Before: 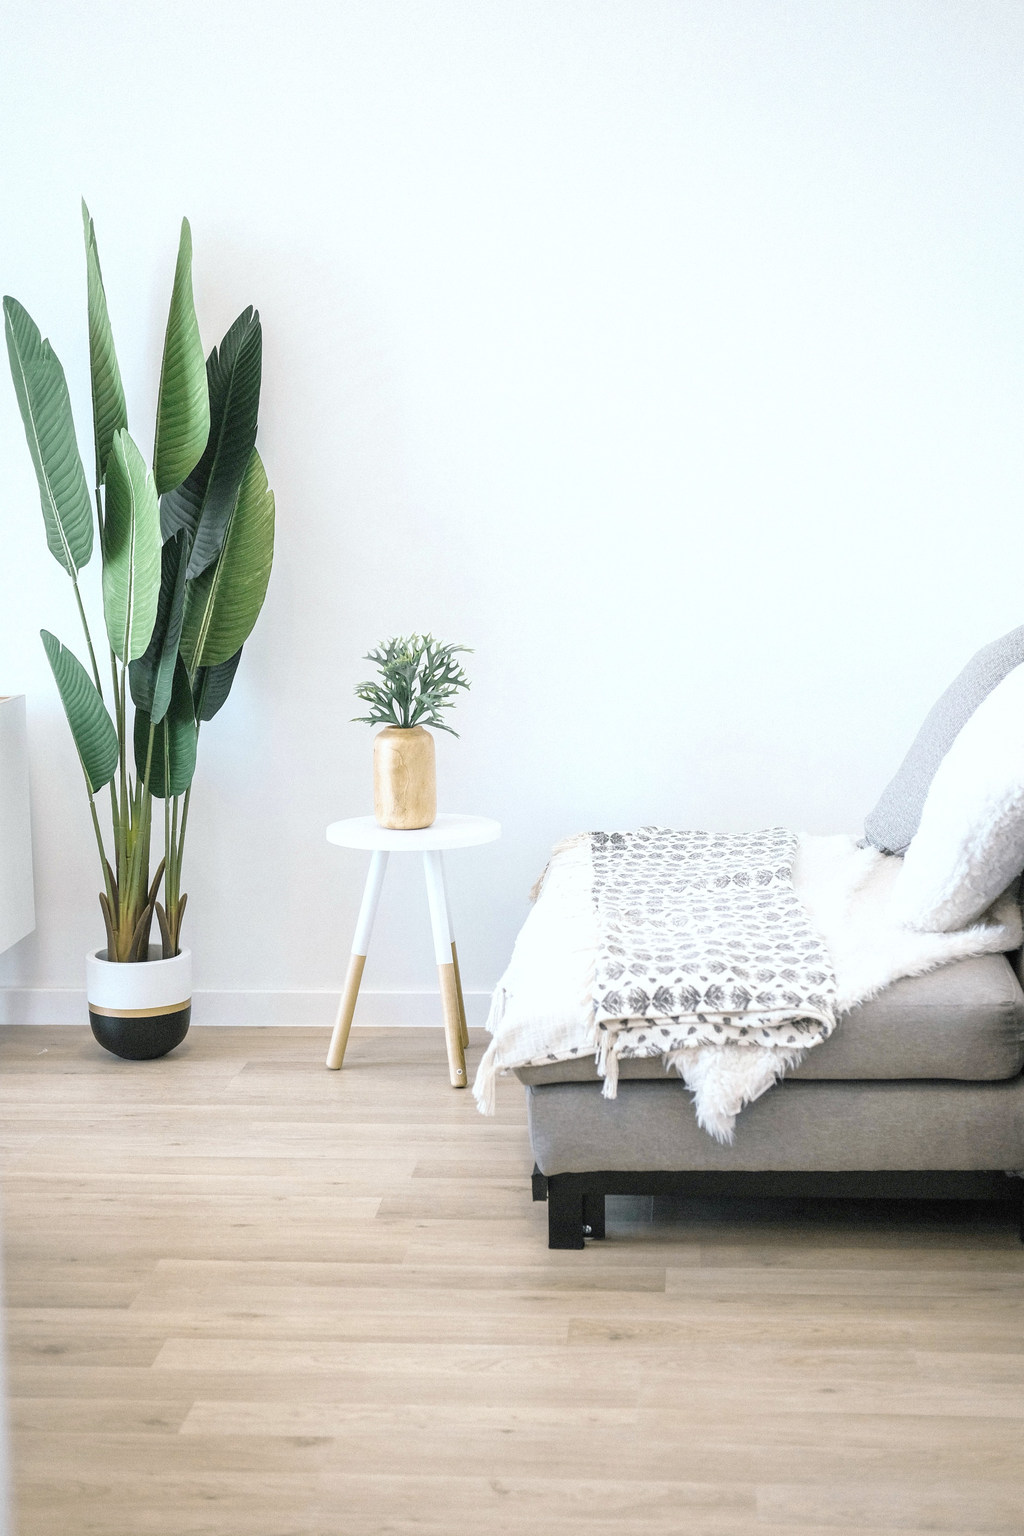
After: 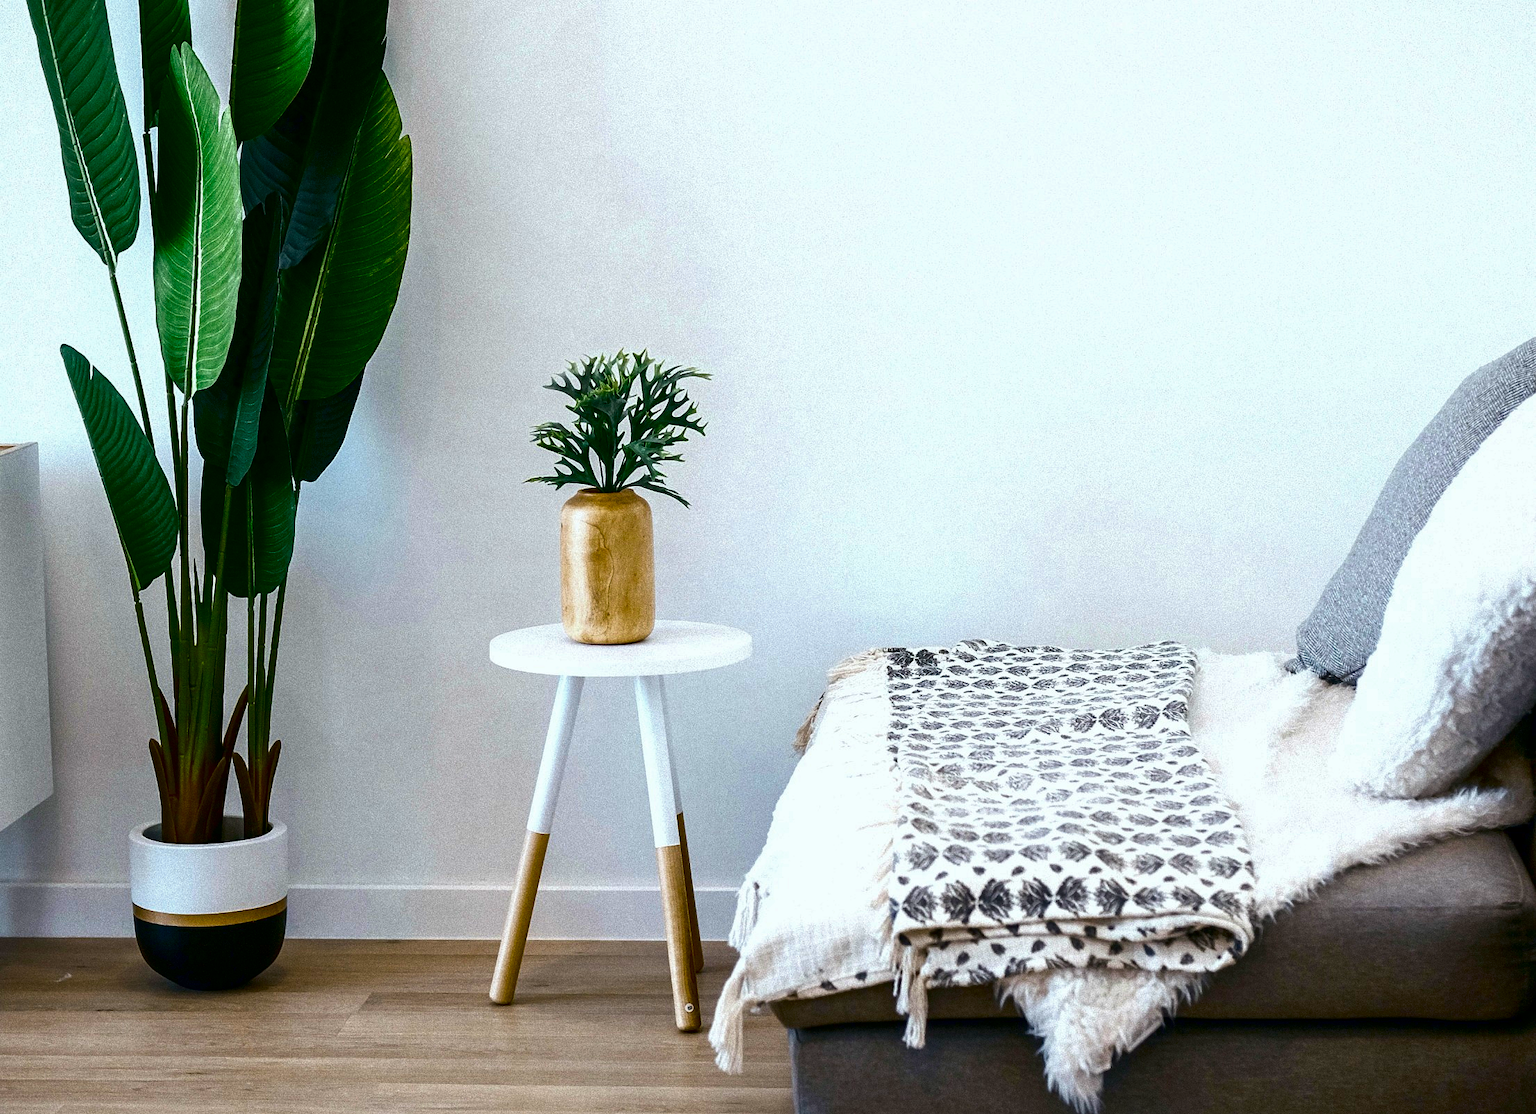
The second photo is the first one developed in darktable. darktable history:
crop and rotate: top 26.056%, bottom 25.543%
contrast brightness saturation: brightness -1, saturation 1
